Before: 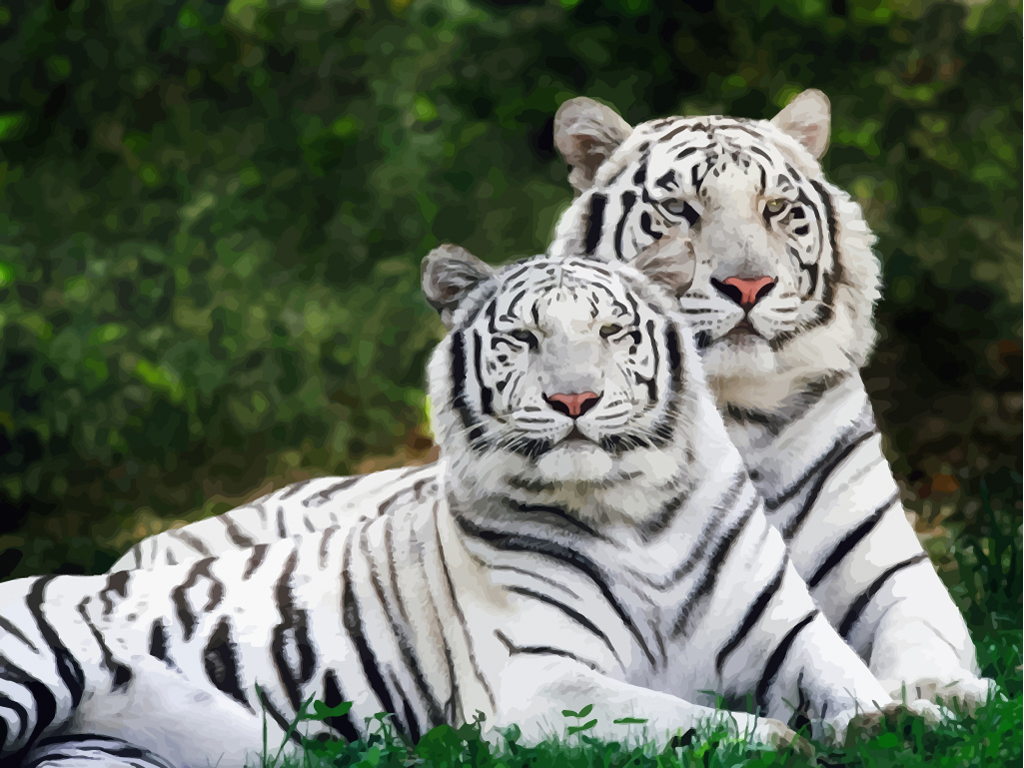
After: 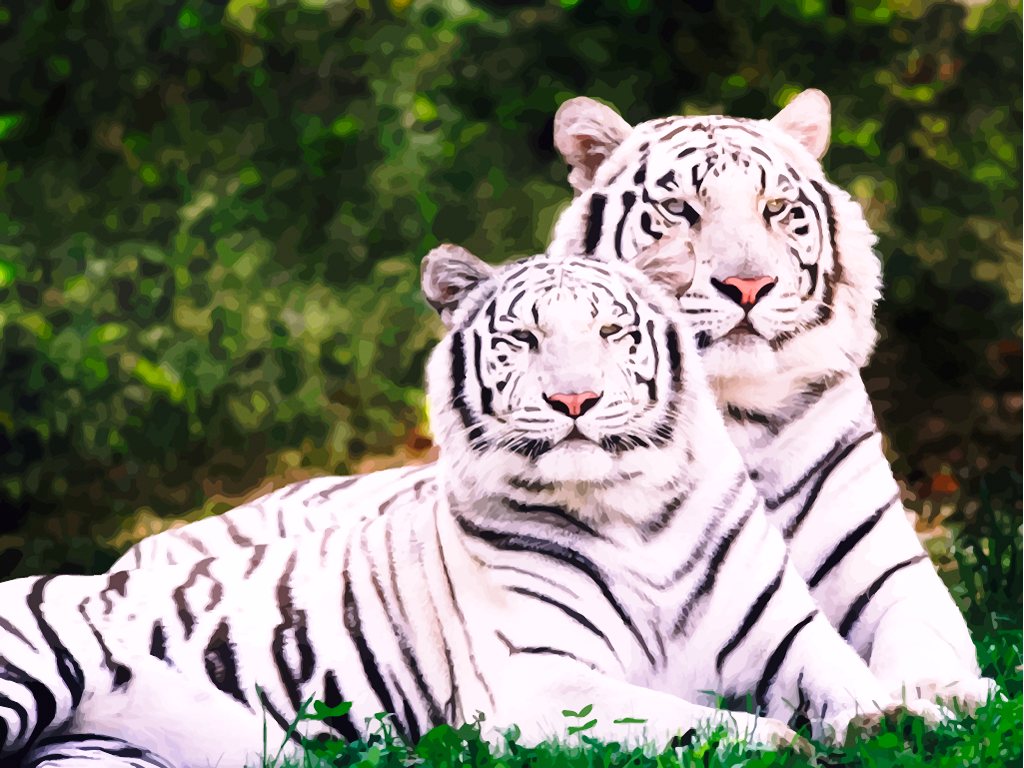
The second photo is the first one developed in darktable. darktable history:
white balance: red 1.188, blue 1.11
base curve: curves: ch0 [(0, 0) (0.028, 0.03) (0.121, 0.232) (0.46, 0.748) (0.859, 0.968) (1, 1)], preserve colors none
